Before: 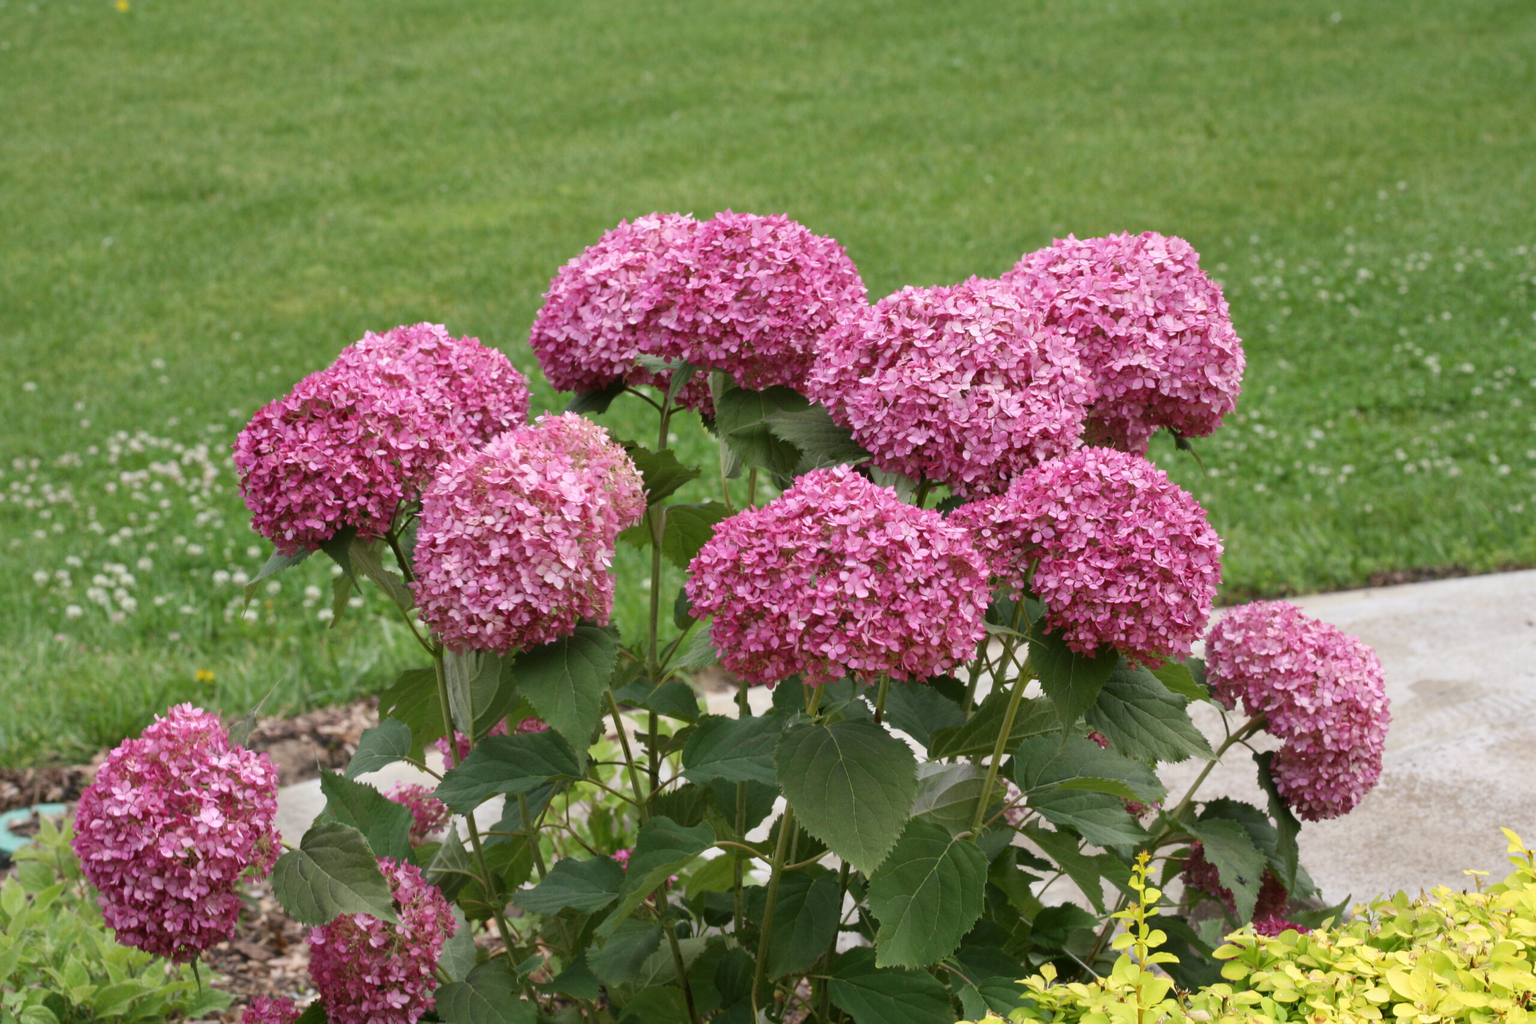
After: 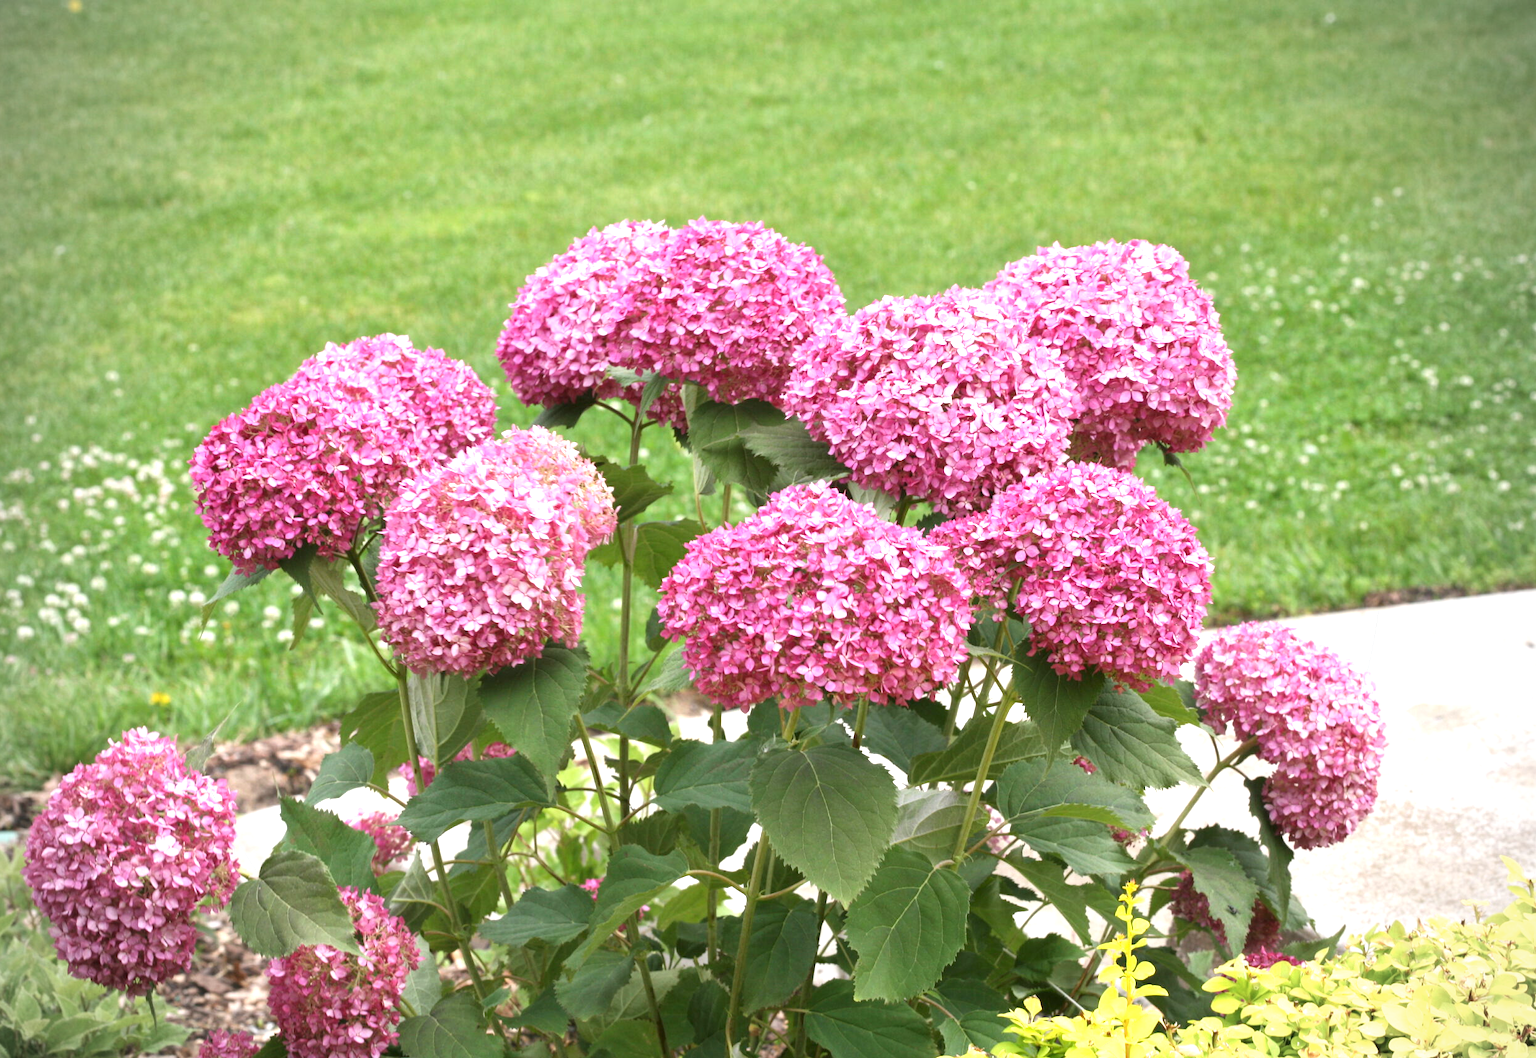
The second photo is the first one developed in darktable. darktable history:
crop and rotate: left 3.255%
exposure: black level correction 0, exposure 1.107 EV, compensate exposure bias true, compensate highlight preservation false
vignetting: unbound false
